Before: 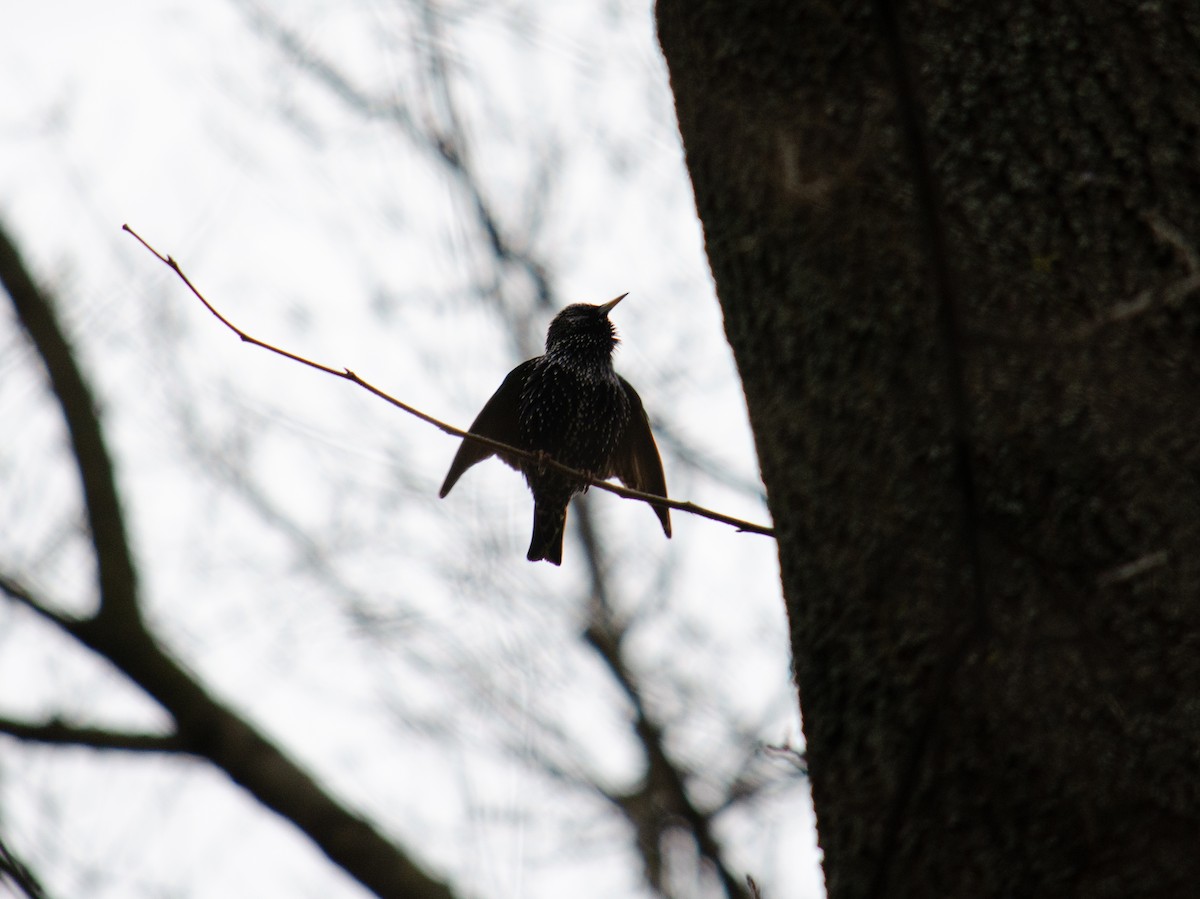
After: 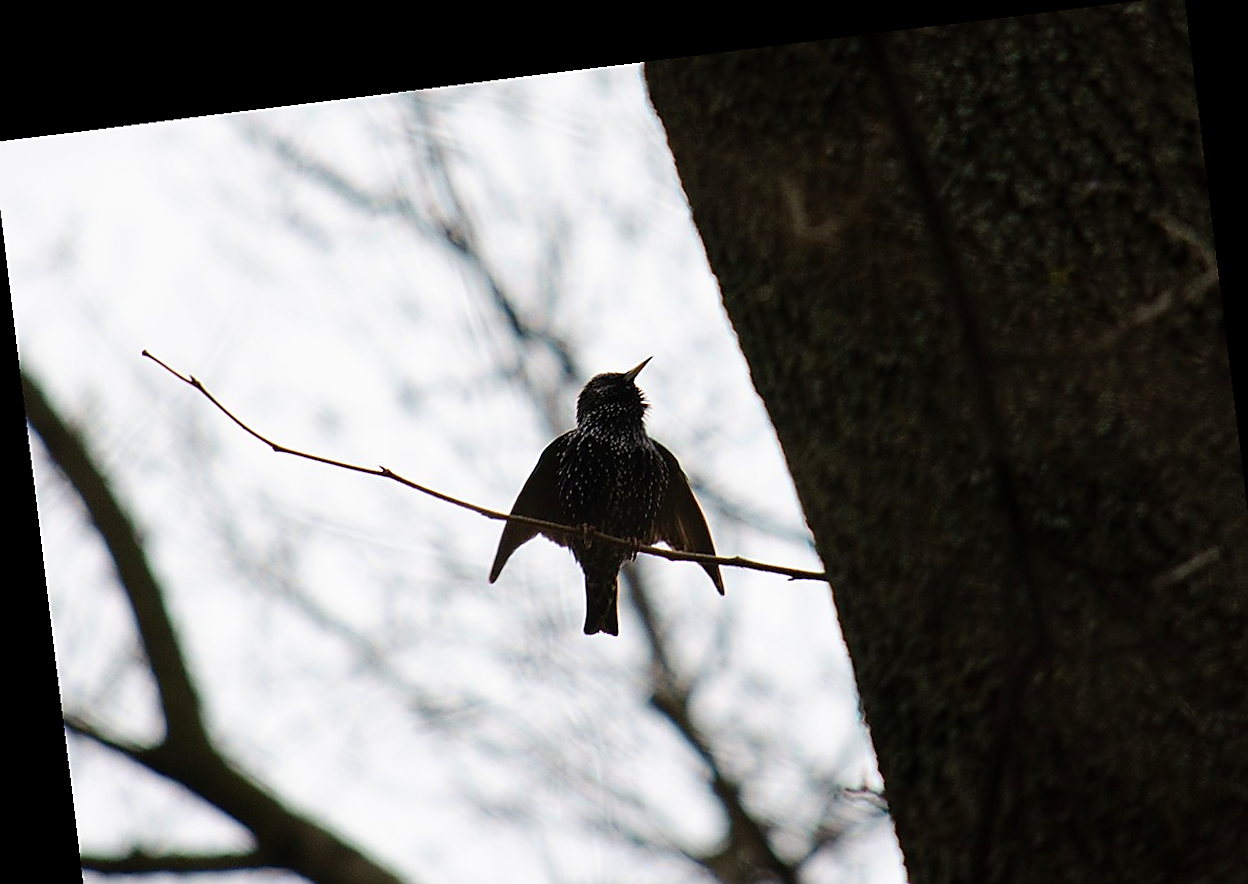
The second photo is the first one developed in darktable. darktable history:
rotate and perspective: rotation -6.83°, automatic cropping off
crop and rotate: angle 0.2°, left 0.275%, right 3.127%, bottom 14.18%
grain: coarseness 14.57 ISO, strength 8.8%
sharpen: radius 1.4, amount 1.25, threshold 0.7
velvia: on, module defaults
